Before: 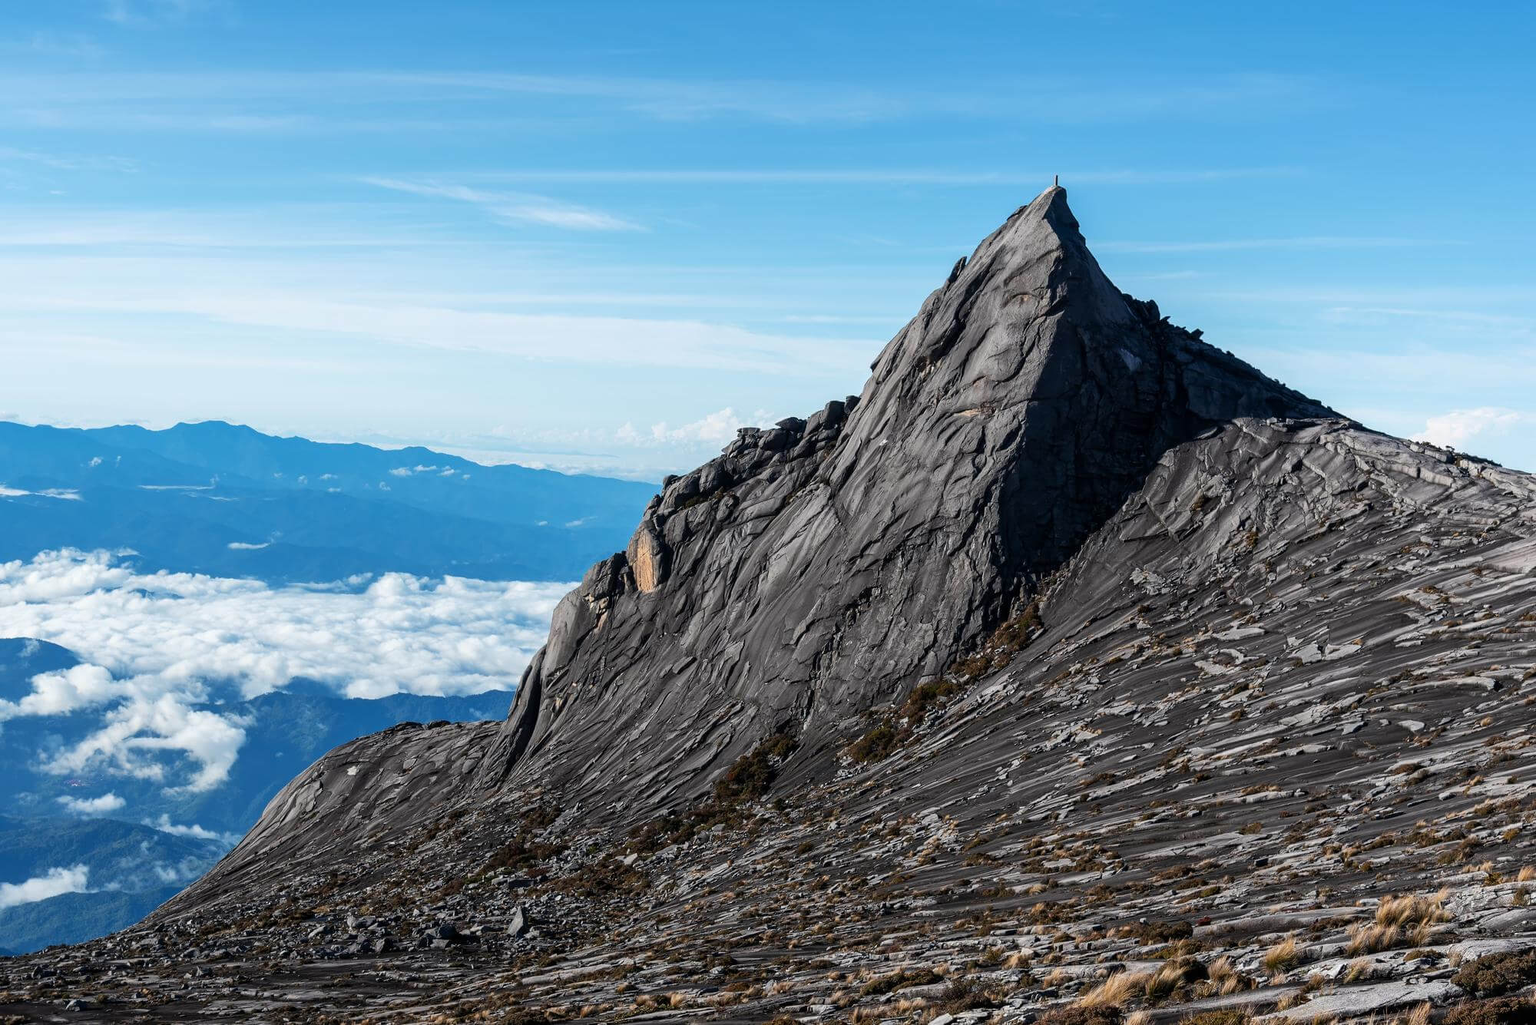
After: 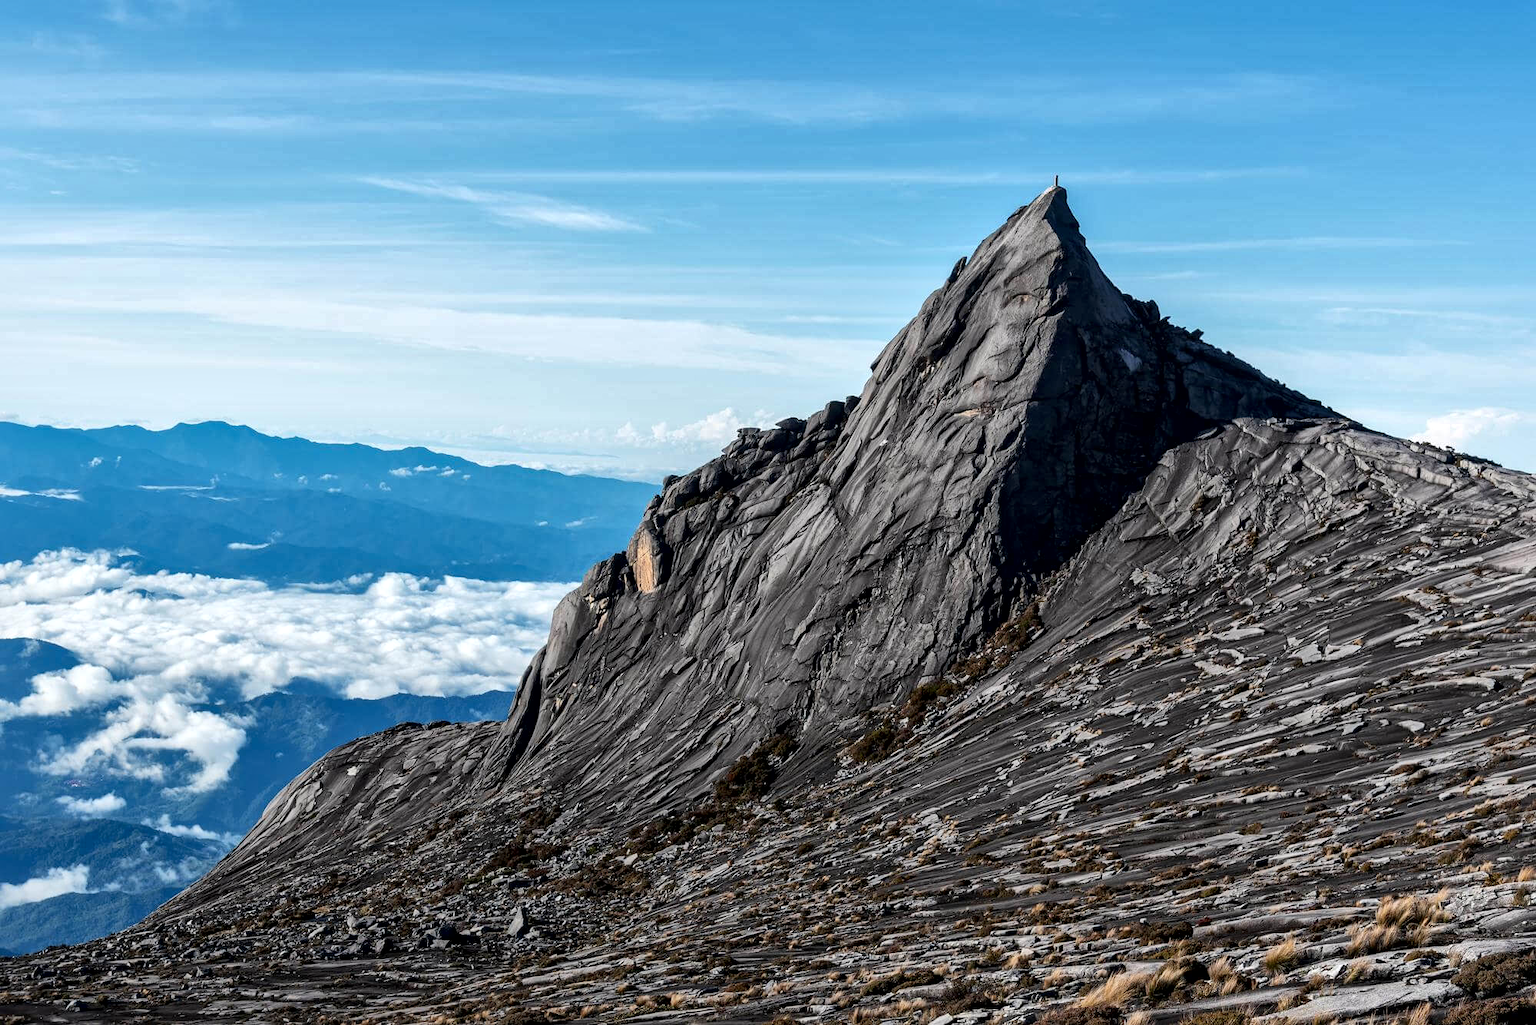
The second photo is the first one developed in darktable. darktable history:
local contrast: mode bilateral grid, contrast 21, coarseness 51, detail 172%, midtone range 0.2
